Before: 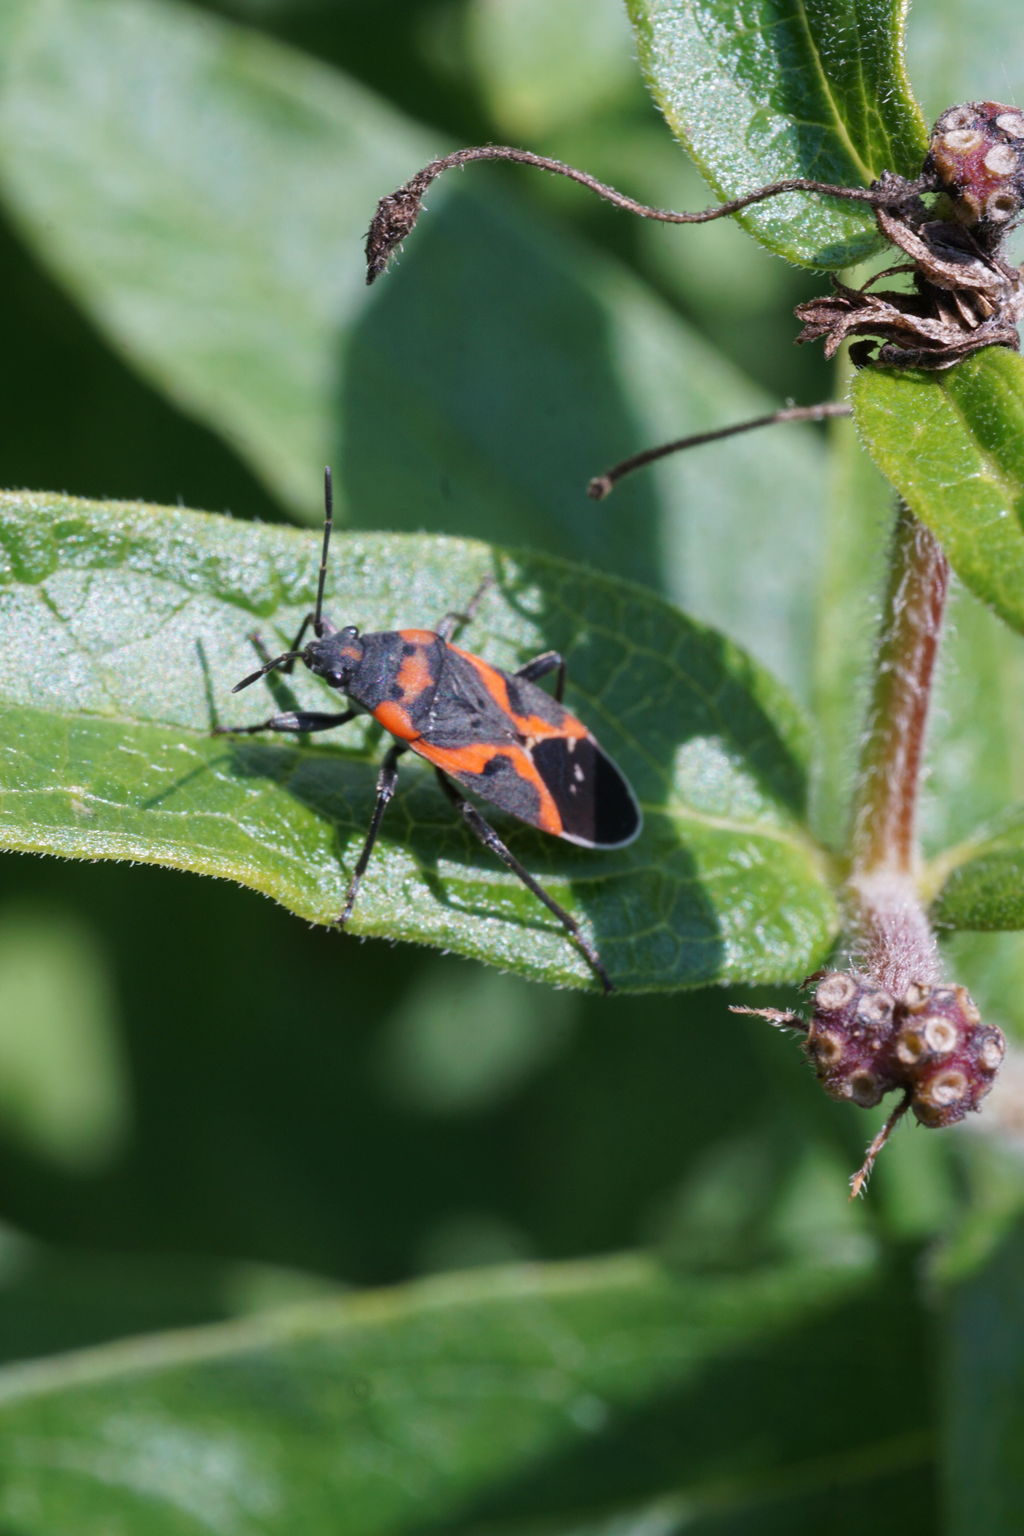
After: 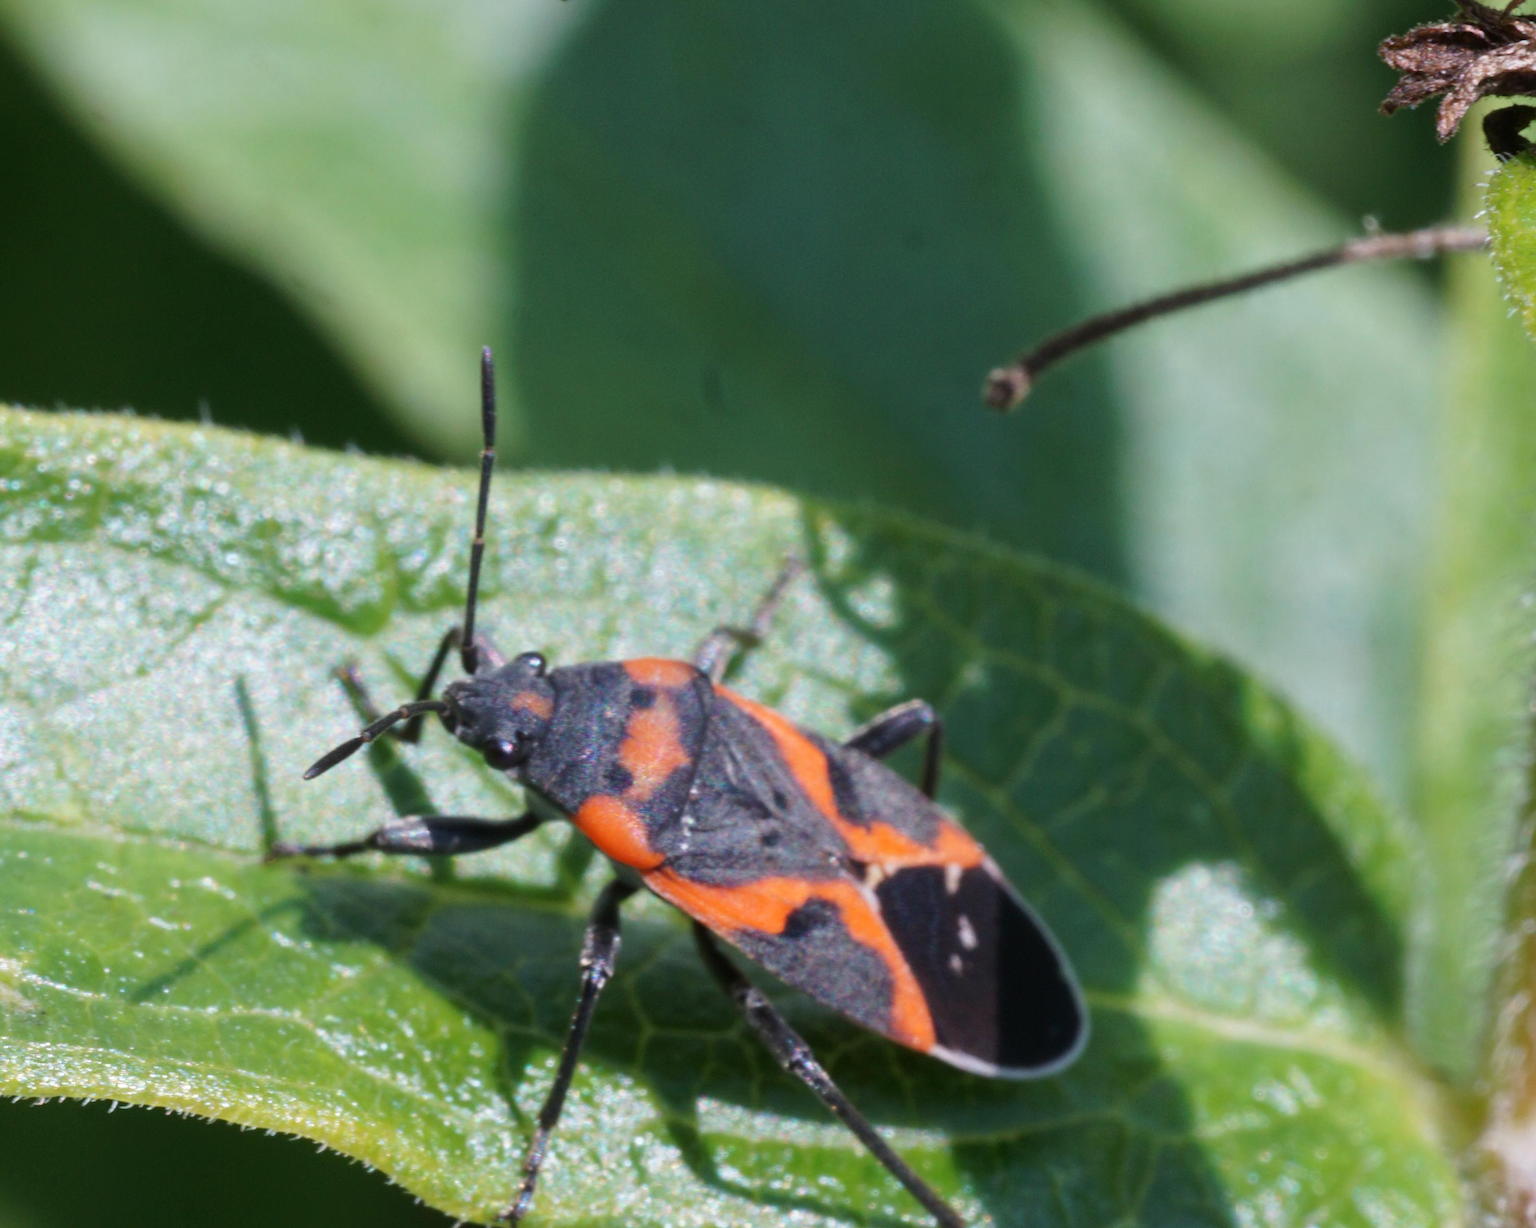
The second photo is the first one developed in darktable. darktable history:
crop: left 7.157%, top 18.579%, right 14.384%, bottom 39.582%
